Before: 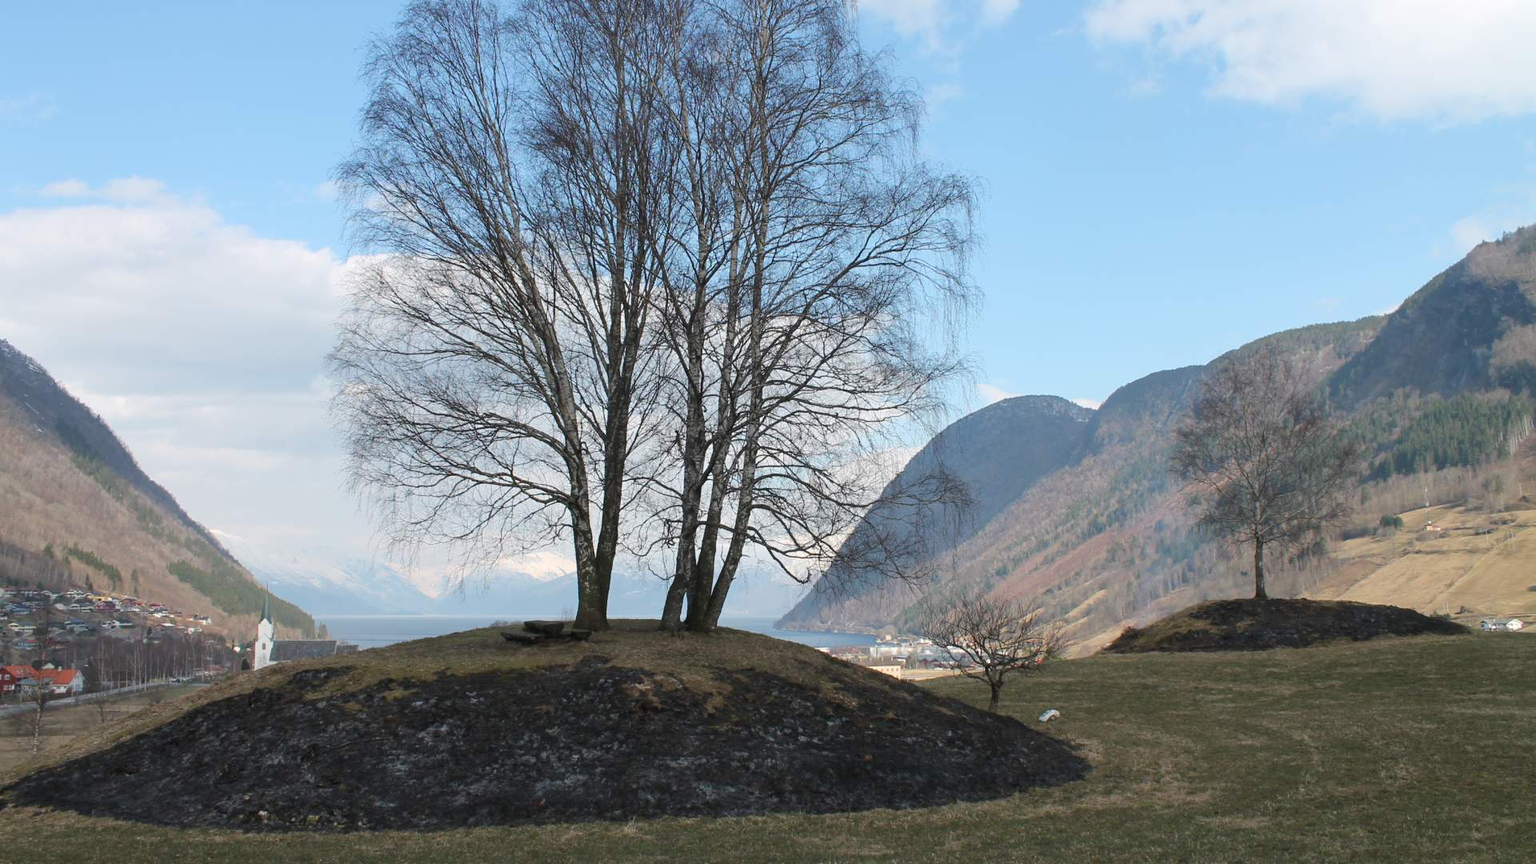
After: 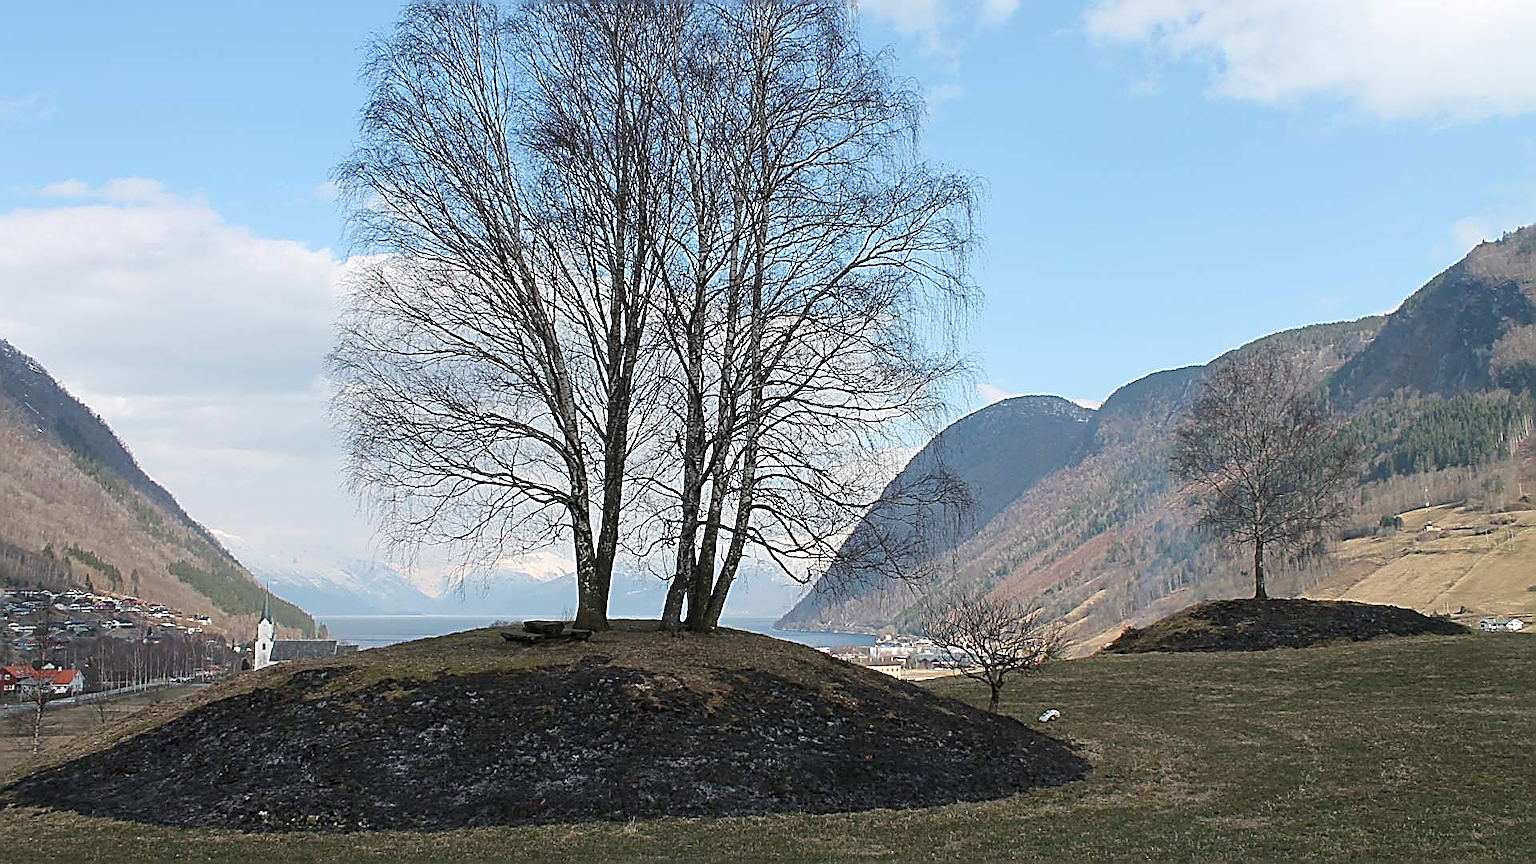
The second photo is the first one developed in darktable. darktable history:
sharpen: amount 1.855
color calibration: gray › normalize channels true, illuminant same as pipeline (D50), adaptation XYZ, x 0.346, y 0.358, temperature 5016.74 K, gamut compression 0.016
